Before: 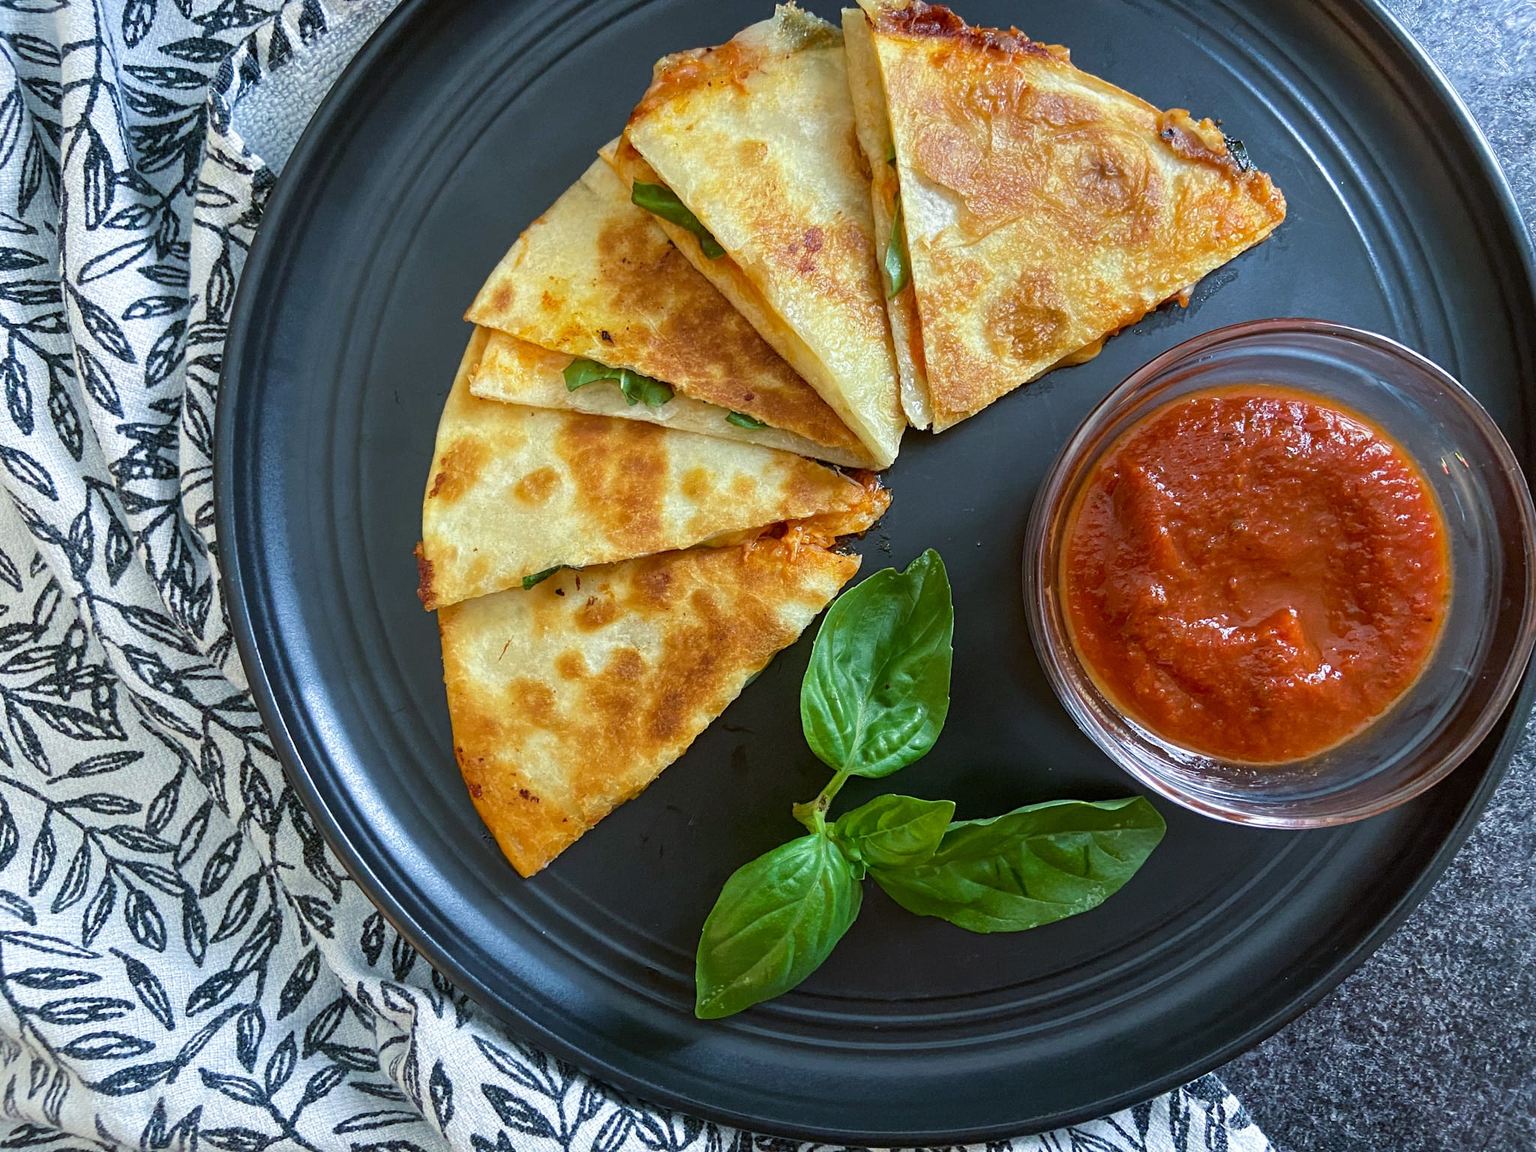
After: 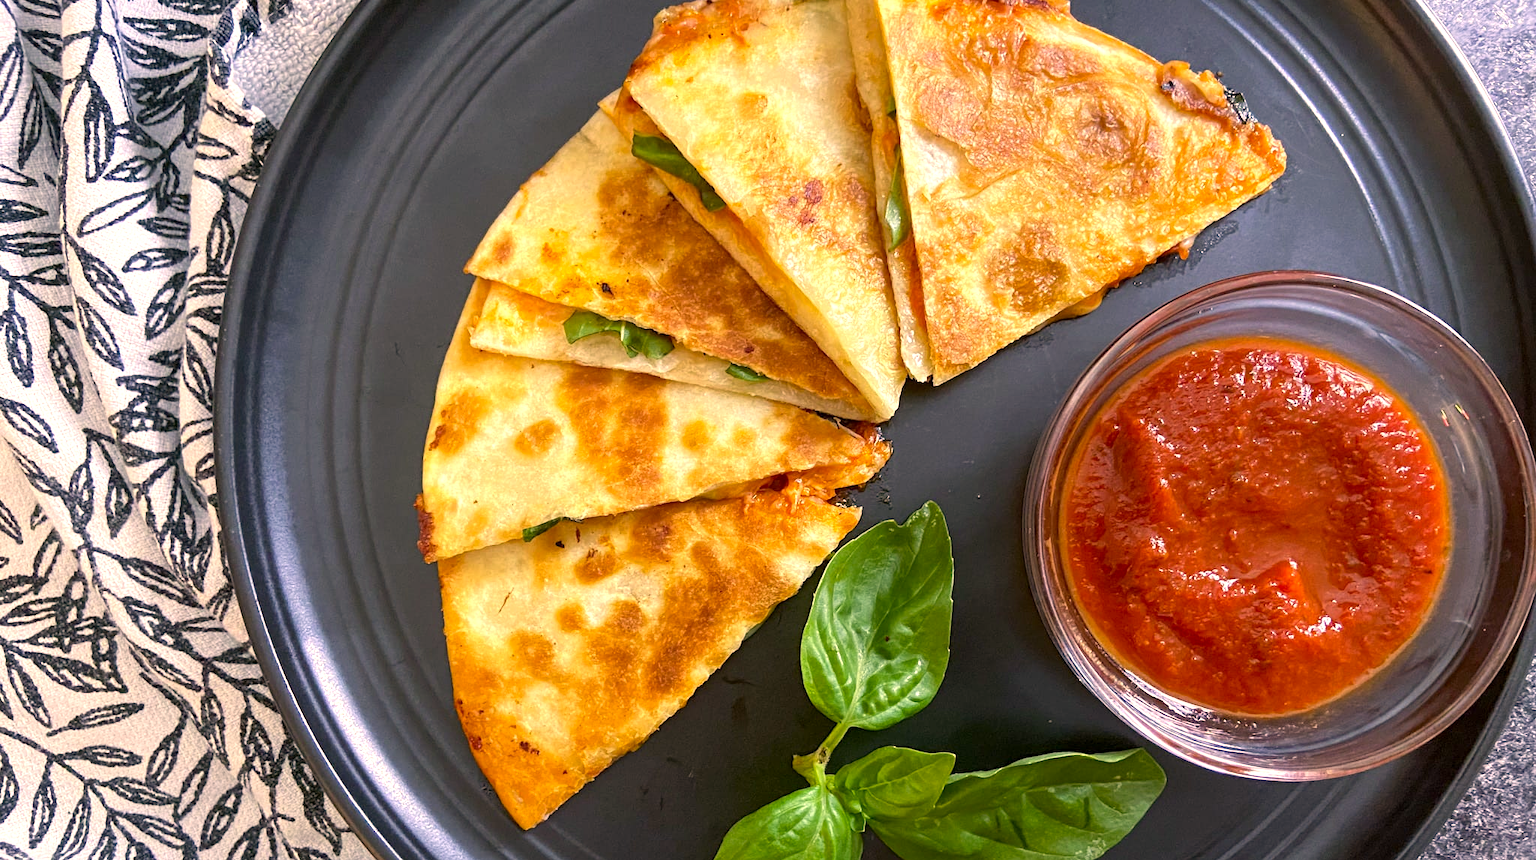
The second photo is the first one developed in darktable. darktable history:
exposure: black level correction 0.001, exposure 0.499 EV, compensate exposure bias true, compensate highlight preservation false
color correction: highlights a* 17.87, highlights b* 18.9
crop: top 4.172%, bottom 21.106%
